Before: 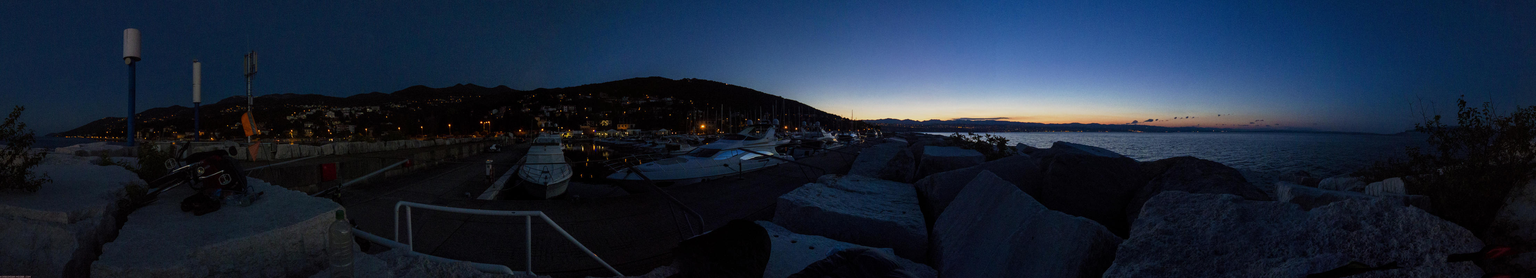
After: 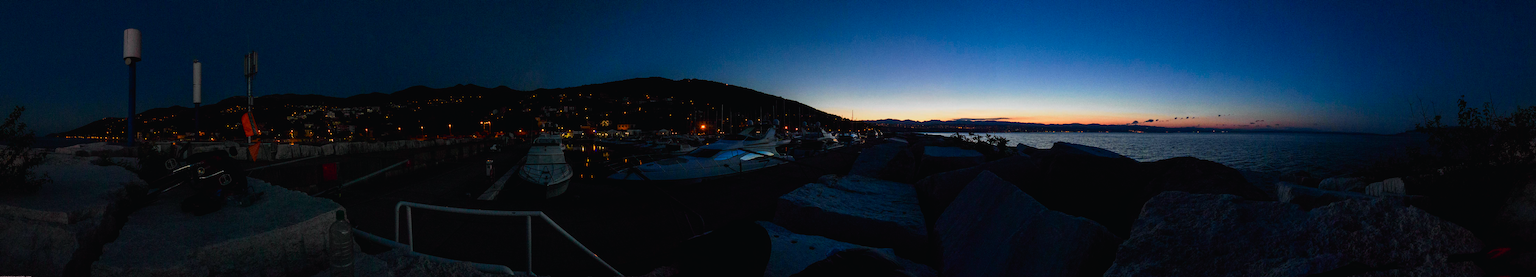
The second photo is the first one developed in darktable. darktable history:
tone curve: curves: ch0 [(0, 0.015) (0.037, 0.032) (0.131, 0.113) (0.275, 0.26) (0.497, 0.505) (0.617, 0.643) (0.704, 0.735) (0.813, 0.842) (0.911, 0.931) (0.997, 1)]; ch1 [(0, 0) (0.301, 0.3) (0.444, 0.438) (0.493, 0.494) (0.501, 0.5) (0.534, 0.543) (0.582, 0.605) (0.658, 0.687) (0.746, 0.79) (1, 1)]; ch2 [(0, 0) (0.246, 0.234) (0.36, 0.356) (0.415, 0.426) (0.476, 0.492) (0.502, 0.499) (0.525, 0.517) (0.533, 0.534) (0.586, 0.598) (0.634, 0.643) (0.706, 0.717) (0.853, 0.83) (1, 0.951)], color space Lab, independent channels, preserve colors none
